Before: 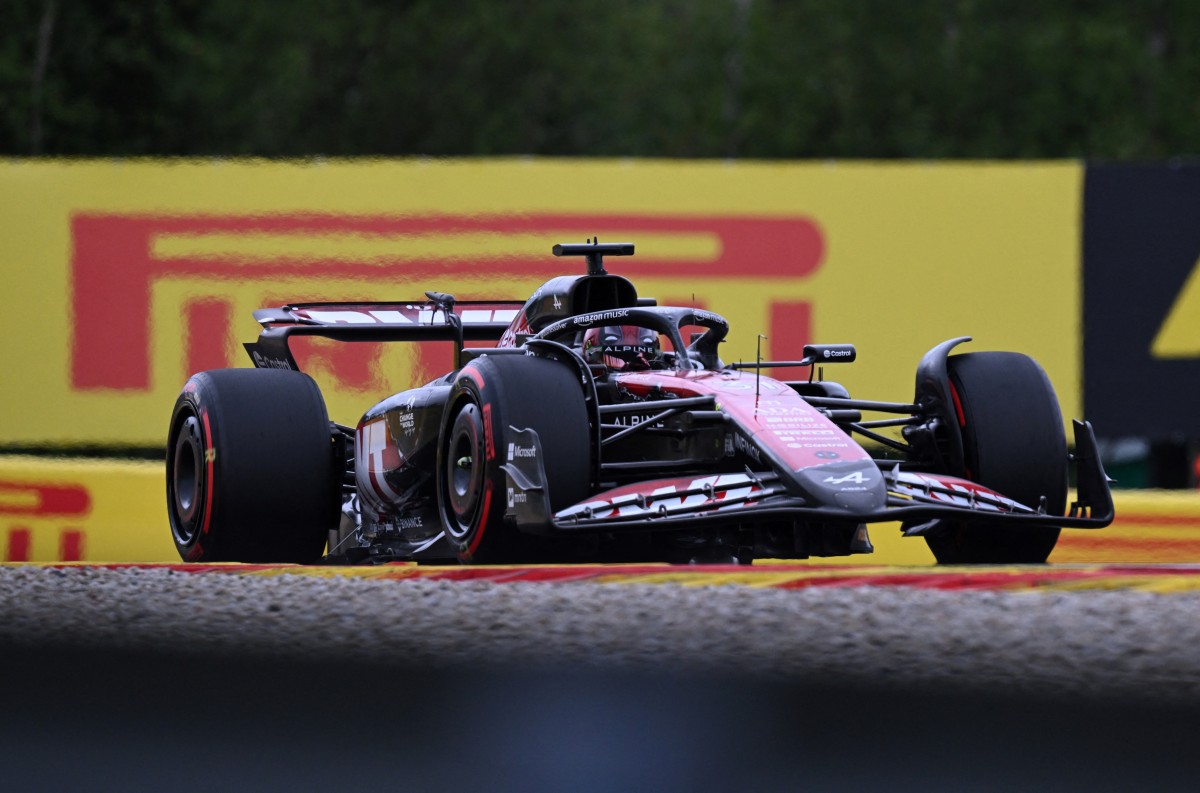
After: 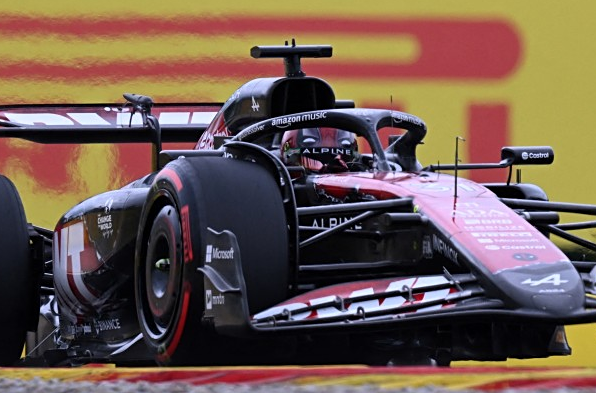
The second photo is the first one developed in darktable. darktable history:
sharpen: amount 0.208
crop: left 25.167%, top 25.017%, right 25.095%, bottom 25.404%
